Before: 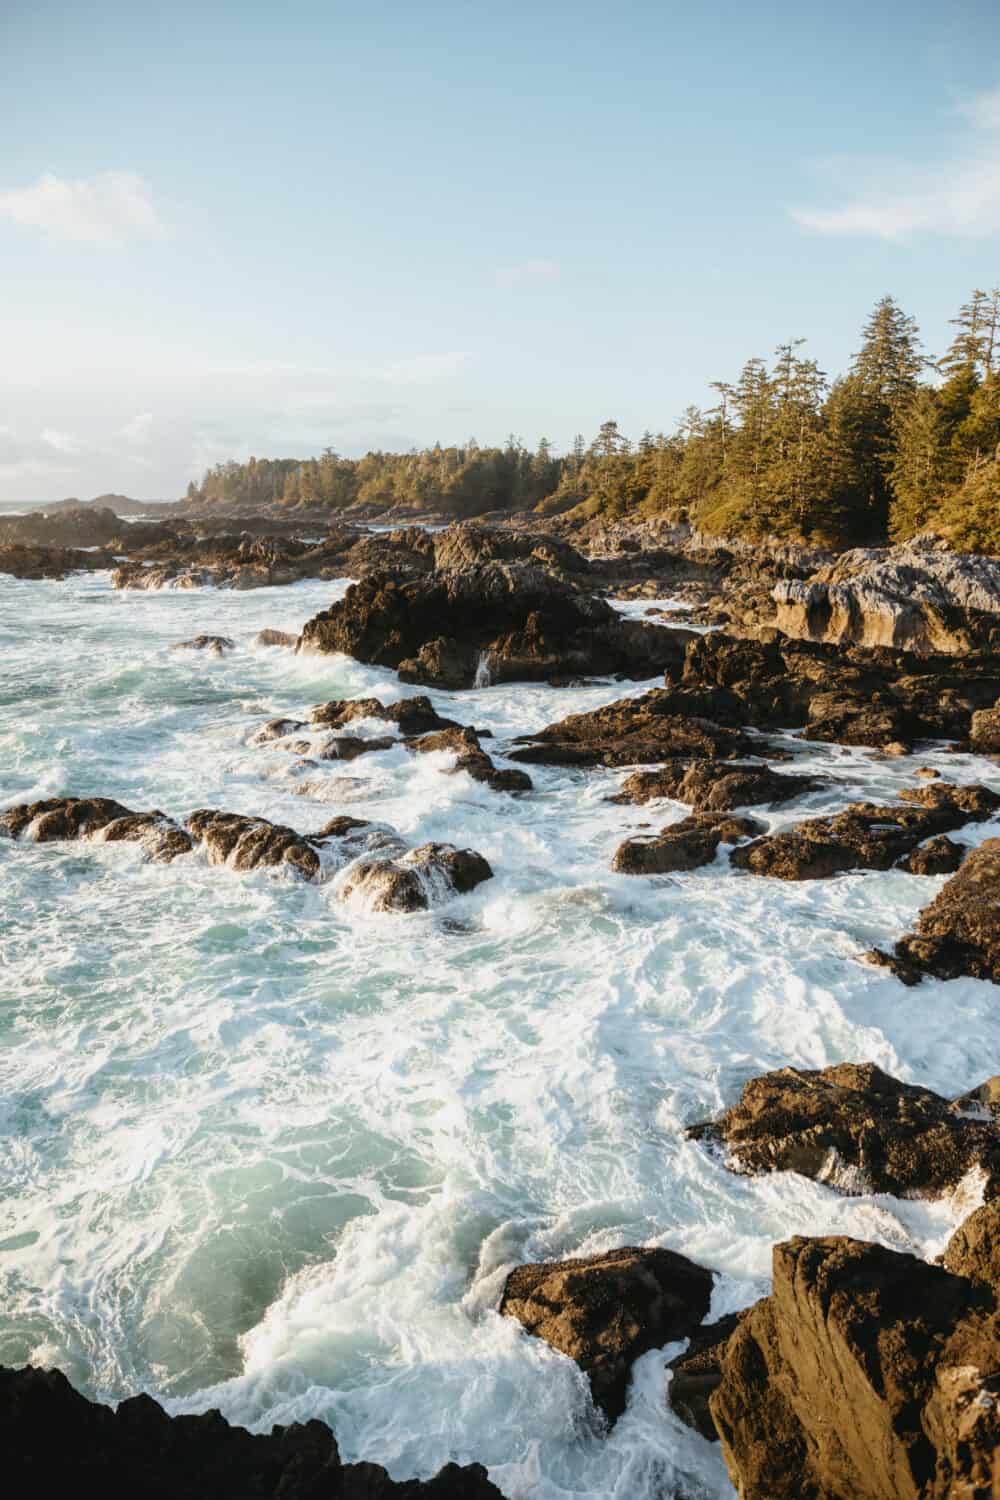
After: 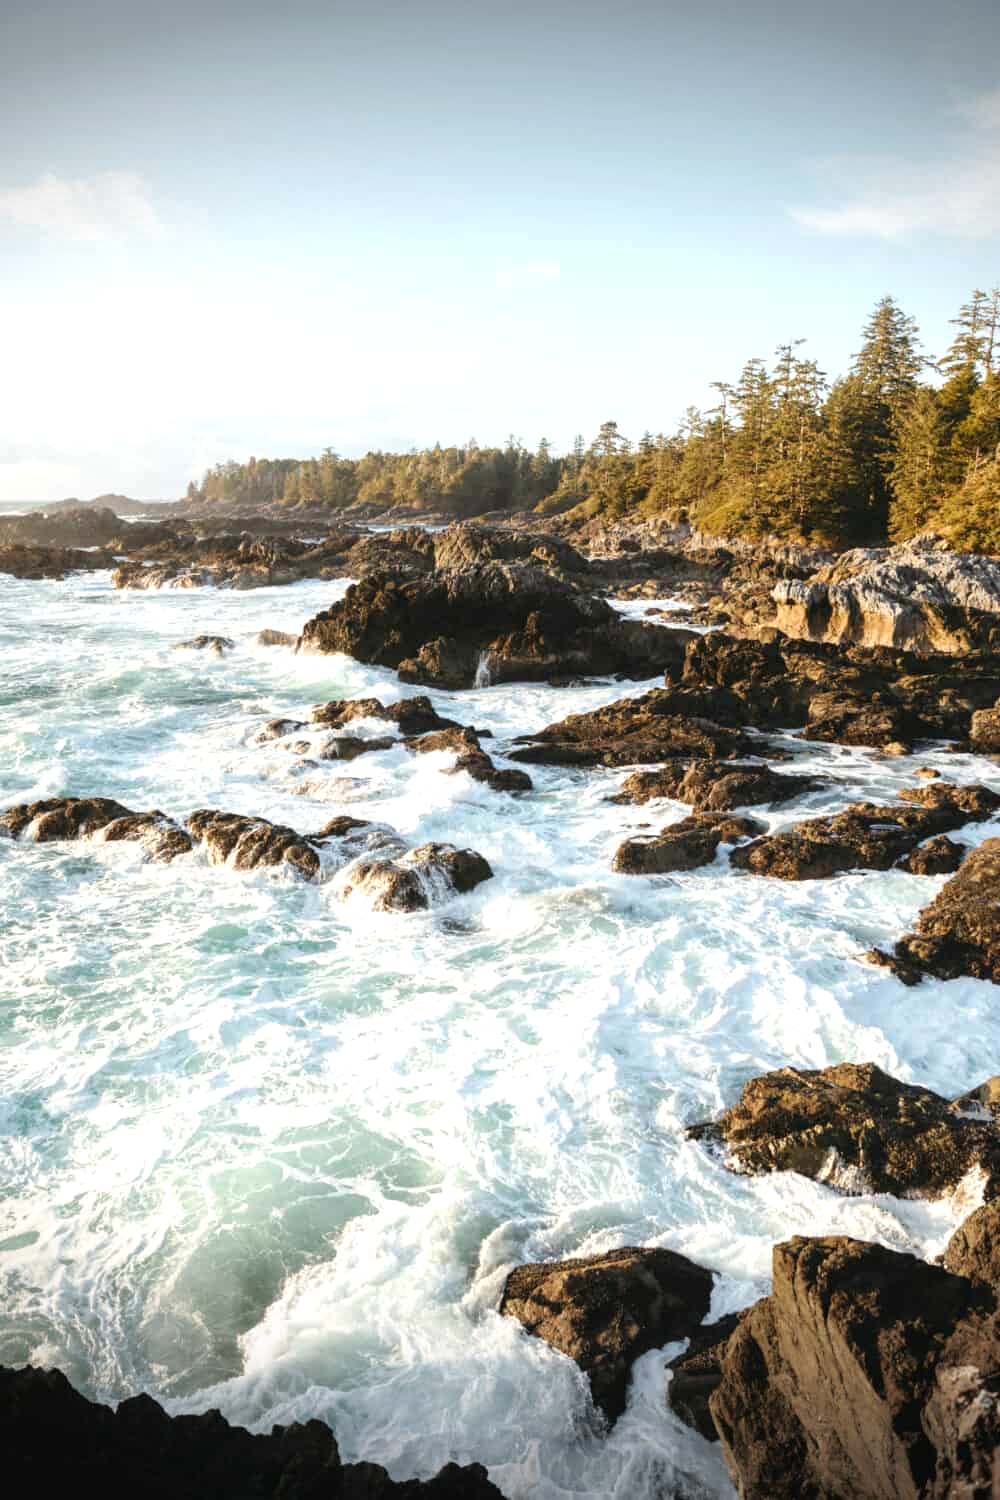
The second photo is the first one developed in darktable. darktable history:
exposure: black level correction 0, exposure 0.499 EV, compensate highlight preservation false
vignetting: fall-off start 99.42%, width/height ratio 1.323
